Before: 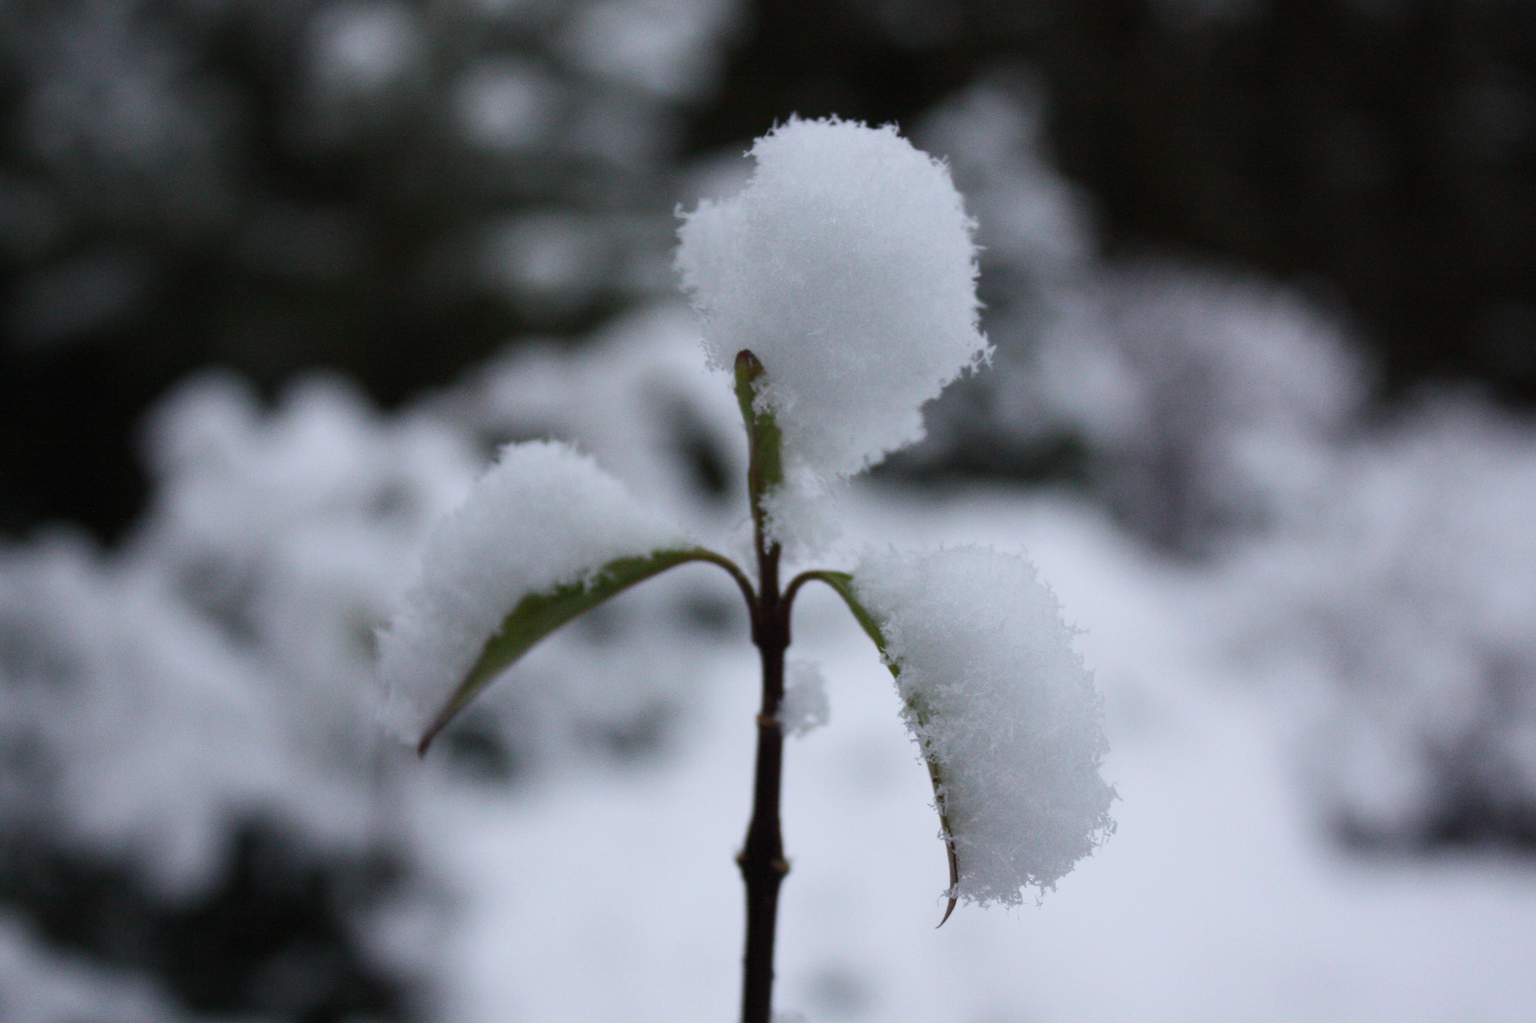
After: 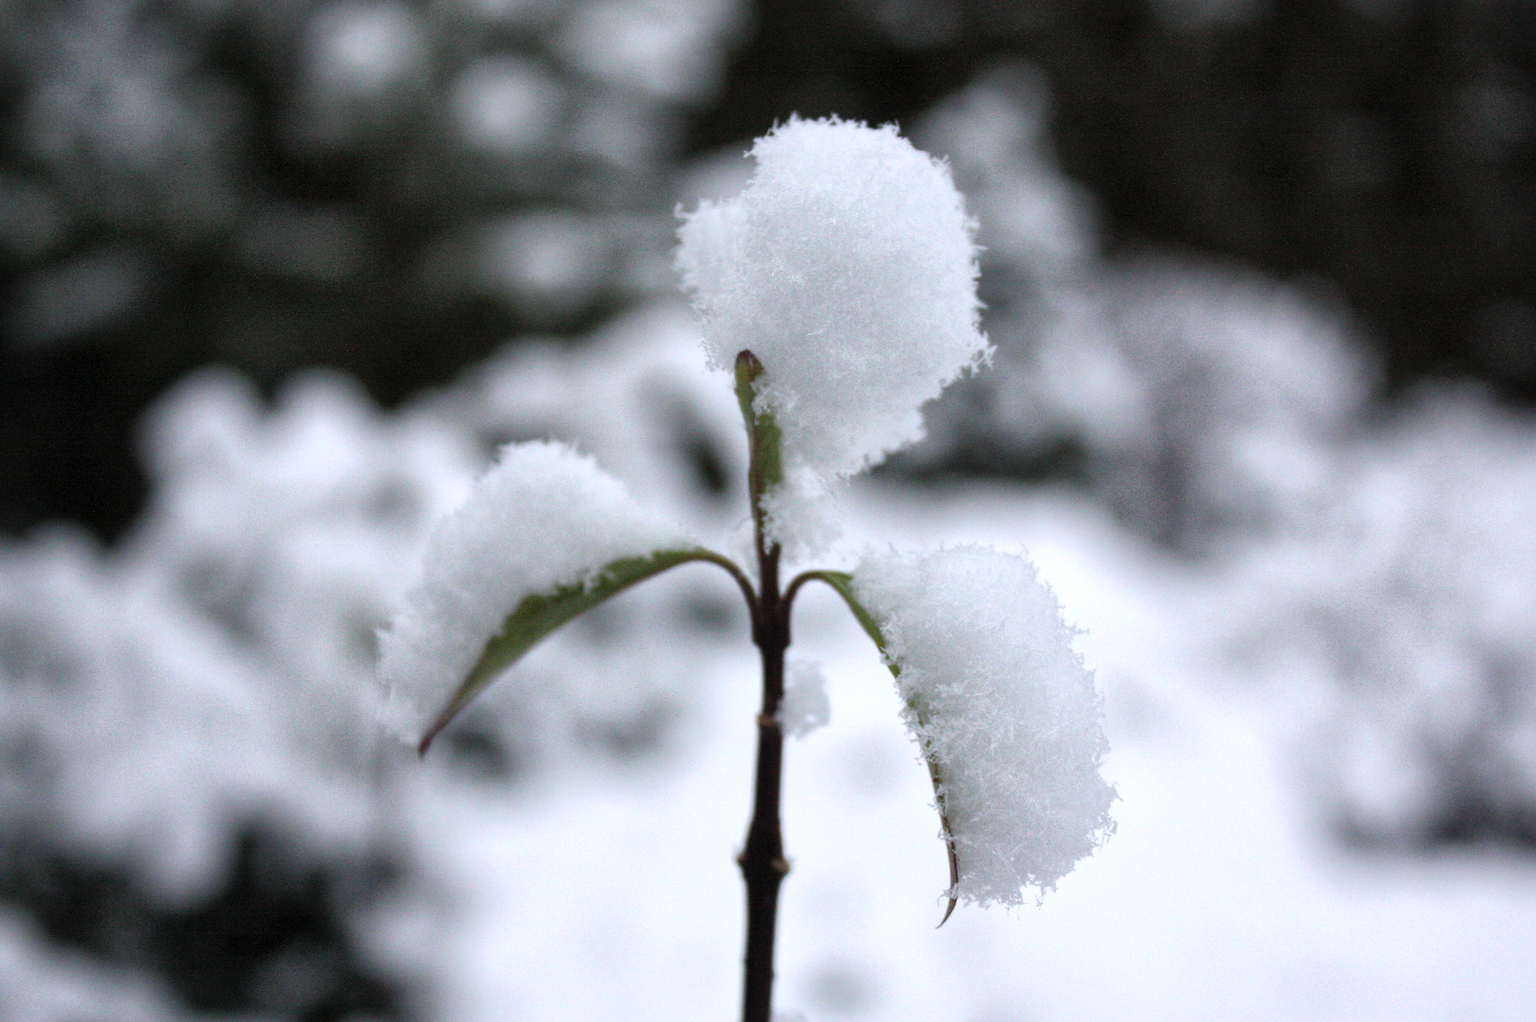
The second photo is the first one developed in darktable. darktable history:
tone equalizer: on, module defaults
global tonemap: drago (1, 100), detail 1
